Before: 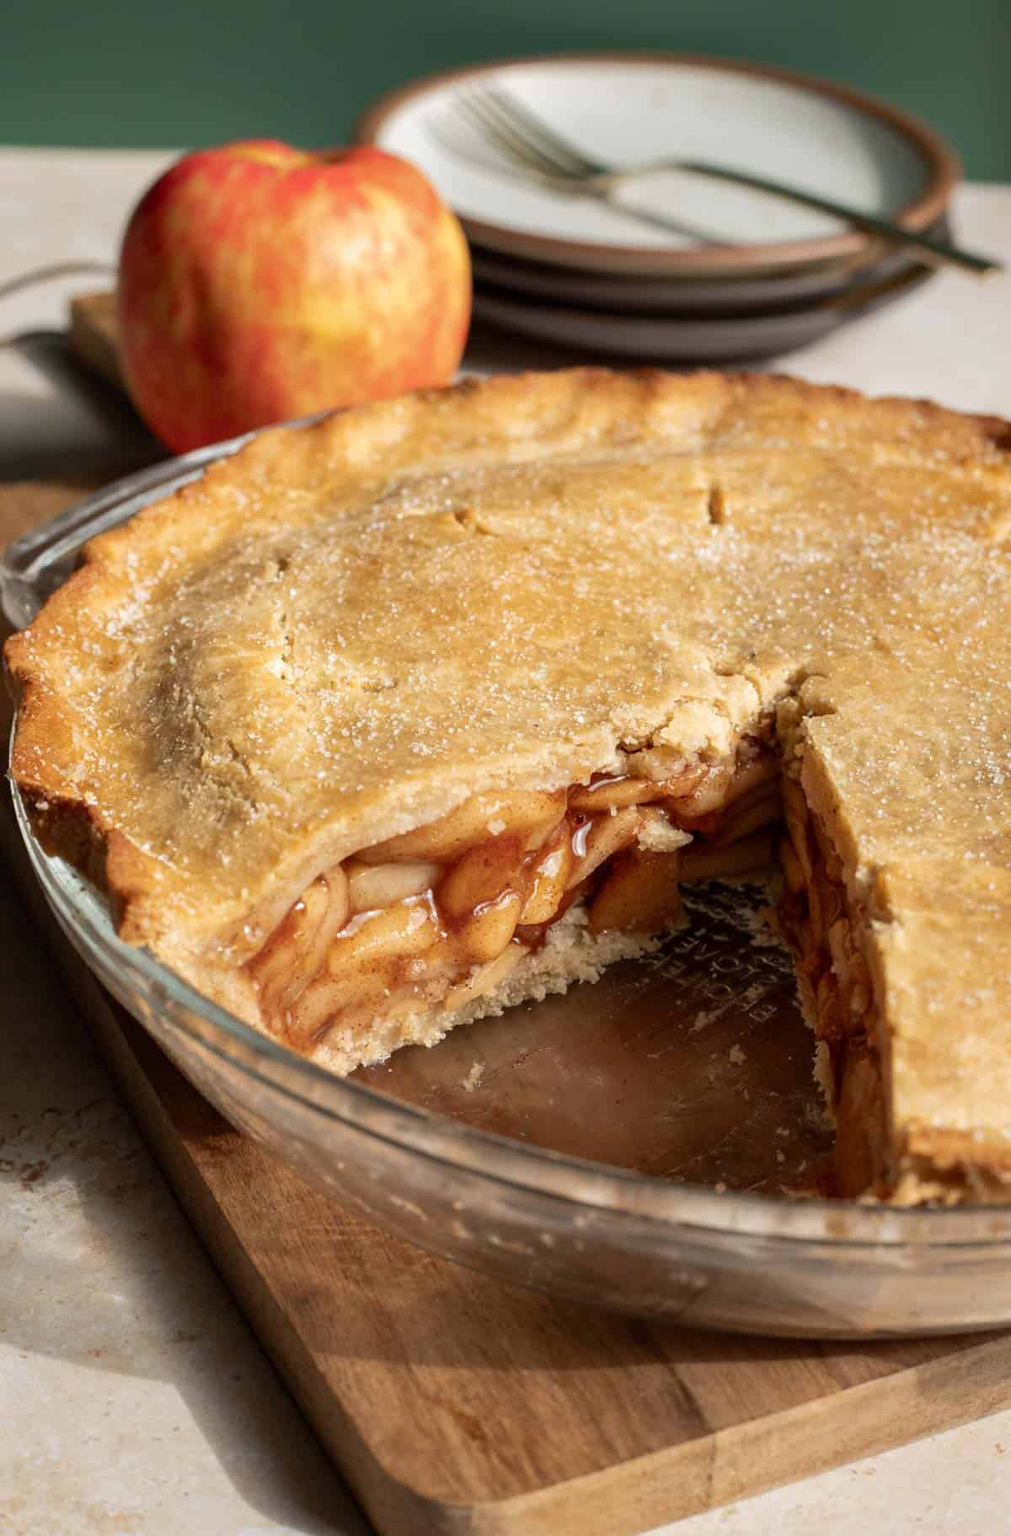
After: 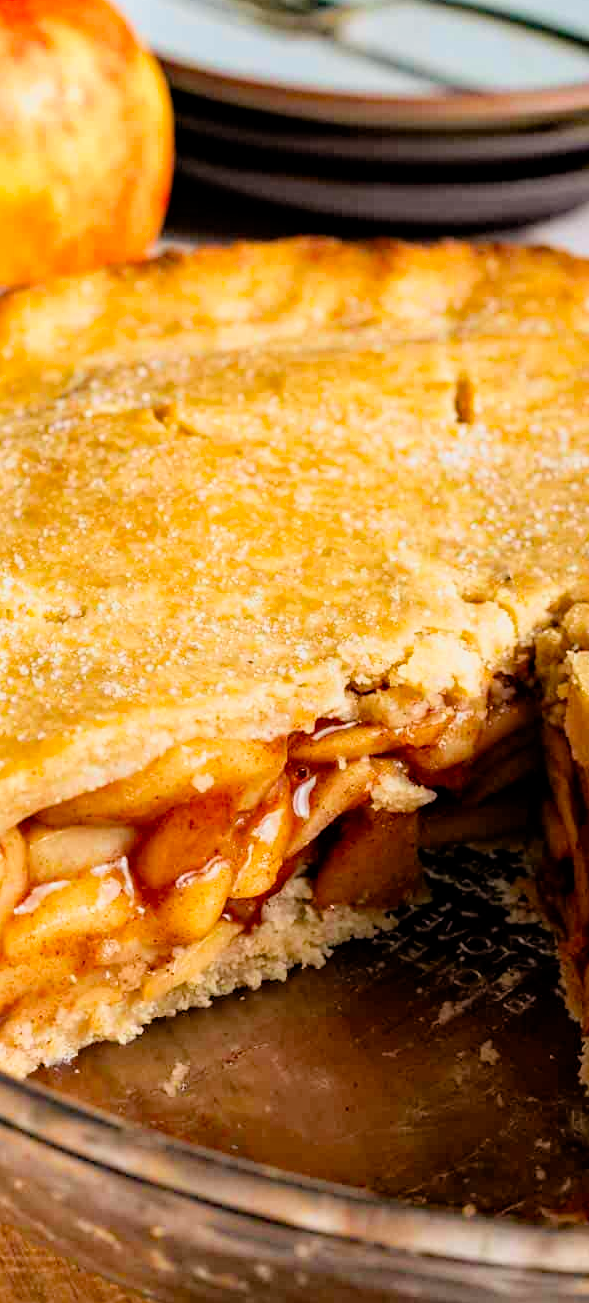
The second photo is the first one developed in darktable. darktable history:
exposure: exposure 0.602 EV, compensate exposure bias true, compensate highlight preservation false
filmic rgb: black relative exposure -7.76 EV, white relative exposure 4.46 EV, target black luminance 0%, hardness 3.75, latitude 50.68%, contrast 1.069, highlights saturation mix 8.88%, shadows ↔ highlights balance -0.238%, preserve chrominance RGB euclidean norm, color science v5 (2021), contrast in shadows safe, contrast in highlights safe
crop: left 32.242%, top 10.959%, right 18.65%, bottom 17.53%
haze removal: strength 0.402, distance 0.217, compatibility mode true, adaptive false
